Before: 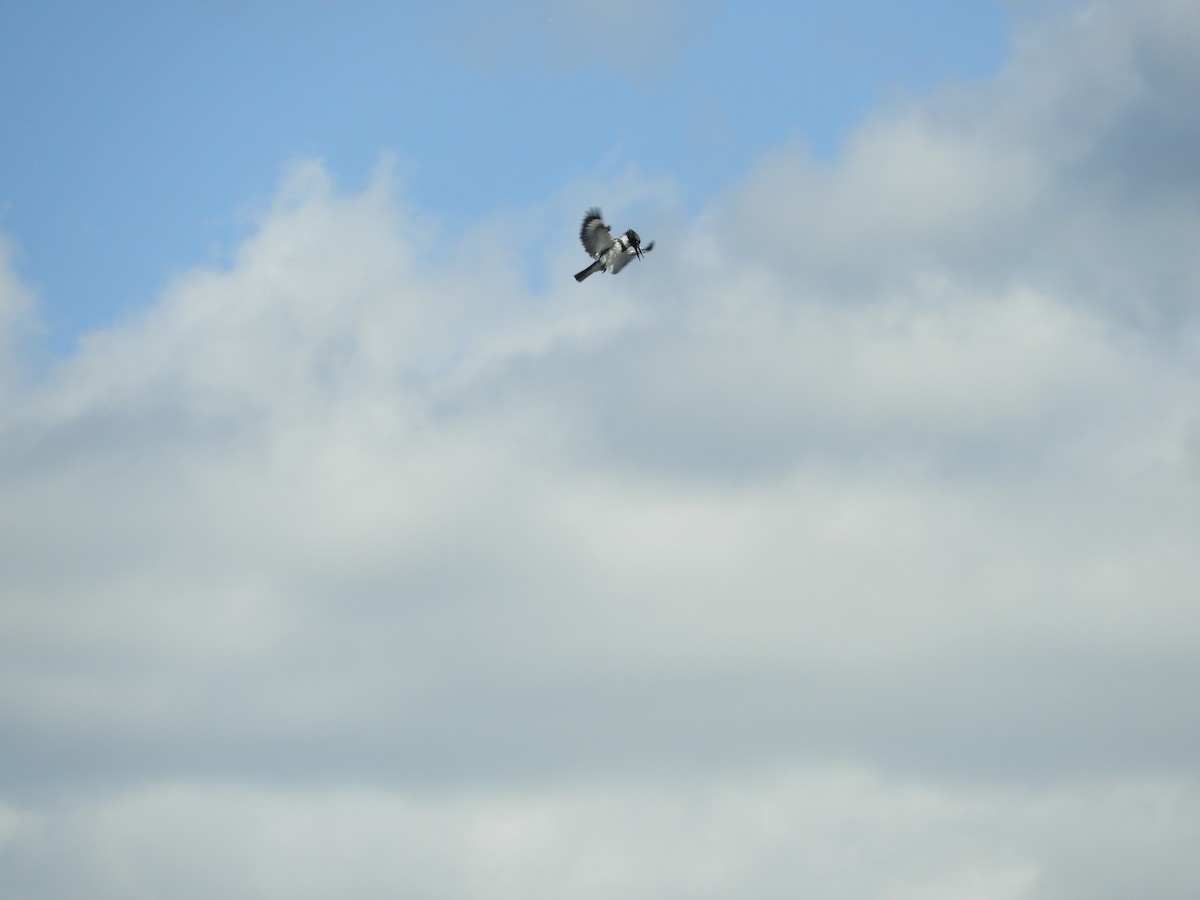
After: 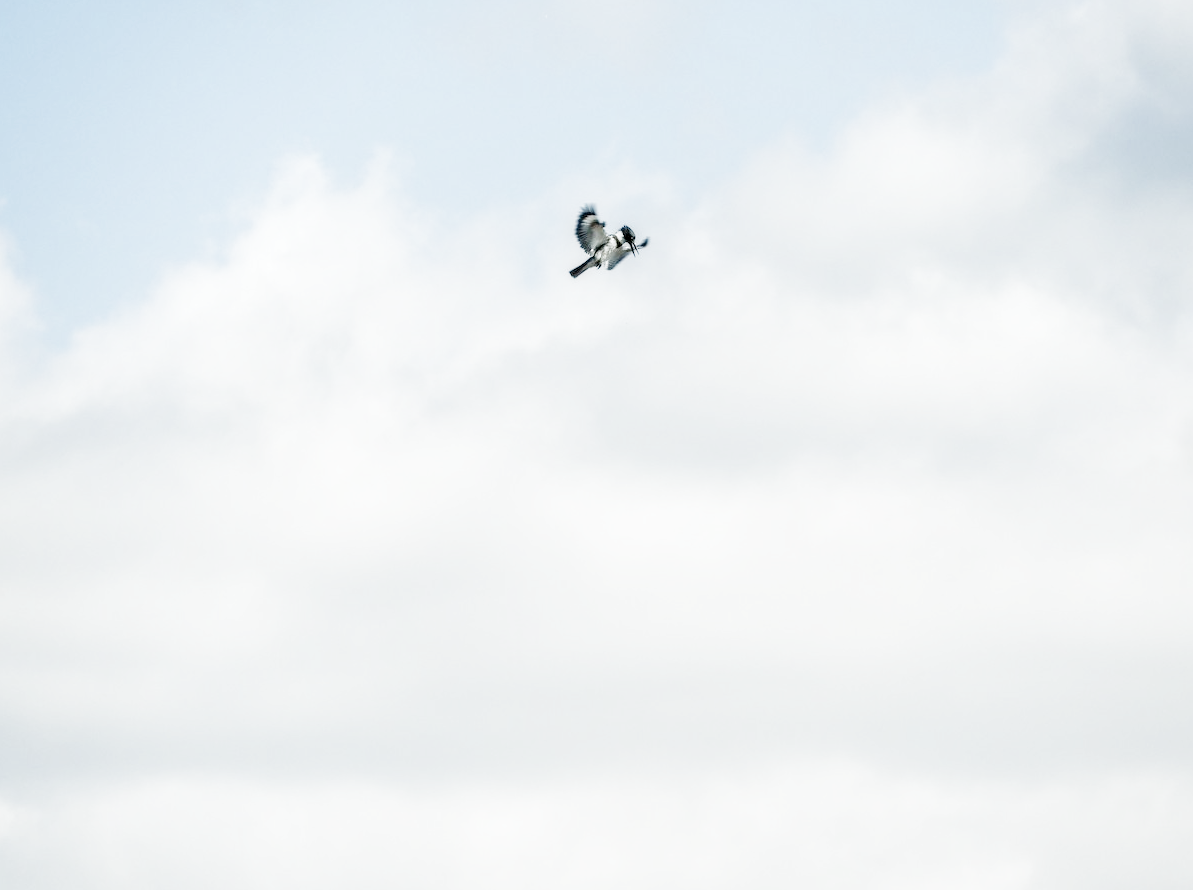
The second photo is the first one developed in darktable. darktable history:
crop: left 0.439%, top 0.501%, right 0.134%, bottom 0.535%
exposure: black level correction 0, exposure 1.661 EV, compensate highlight preservation false
local contrast: highlights 60%, shadows 64%, detail 160%
filmic rgb: black relative exposure -7.5 EV, white relative exposure 5 EV, hardness 3.34, contrast 1.296, preserve chrominance no, color science v5 (2021)
